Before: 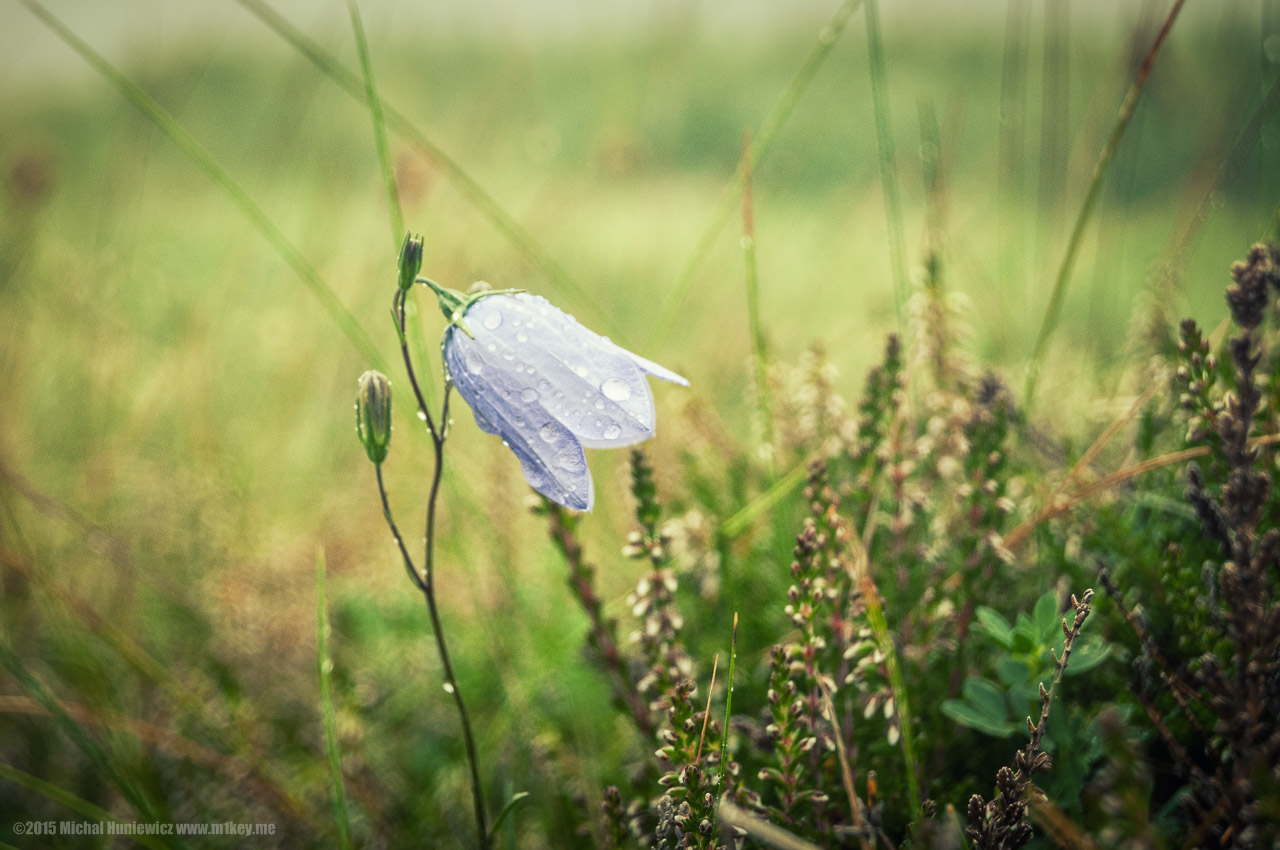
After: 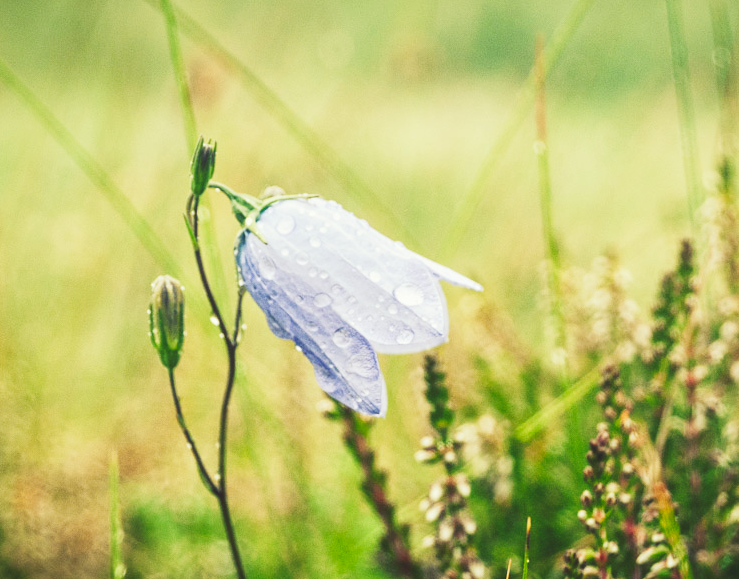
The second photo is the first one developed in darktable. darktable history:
crop: left 16.202%, top 11.208%, right 26.045%, bottom 20.557%
tone curve: curves: ch0 [(0, 0) (0.003, 0.117) (0.011, 0.118) (0.025, 0.123) (0.044, 0.13) (0.069, 0.137) (0.1, 0.149) (0.136, 0.157) (0.177, 0.184) (0.224, 0.217) (0.277, 0.257) (0.335, 0.324) (0.399, 0.406) (0.468, 0.511) (0.543, 0.609) (0.623, 0.712) (0.709, 0.8) (0.801, 0.877) (0.898, 0.938) (1, 1)], preserve colors none
white balance: emerald 1
